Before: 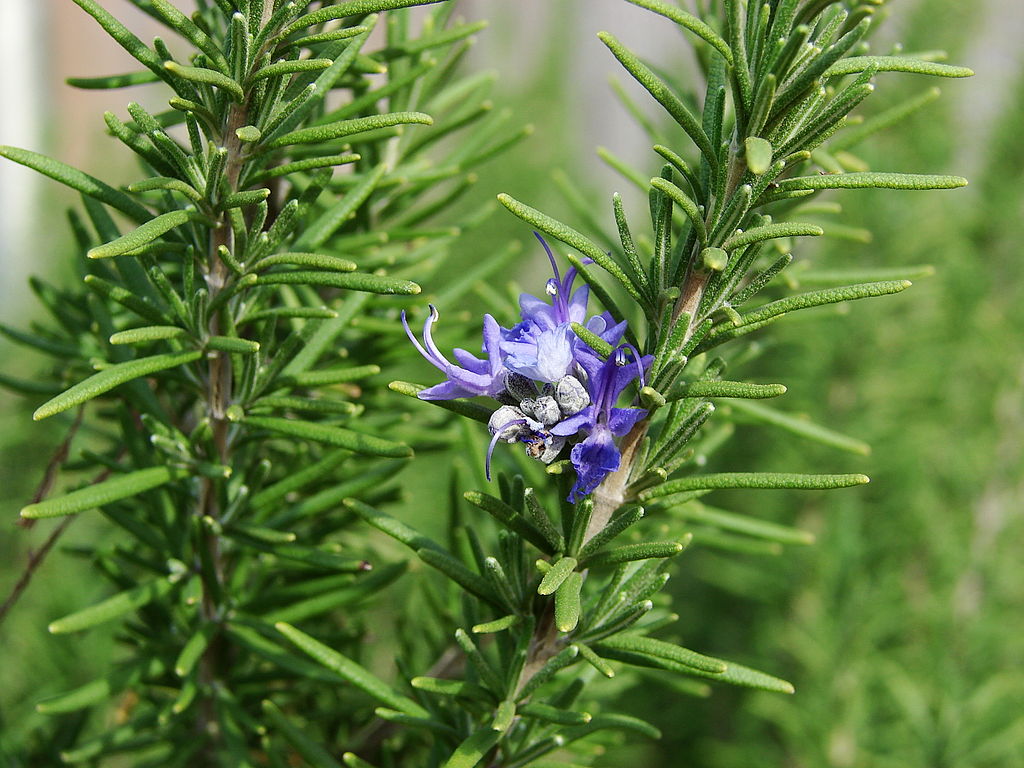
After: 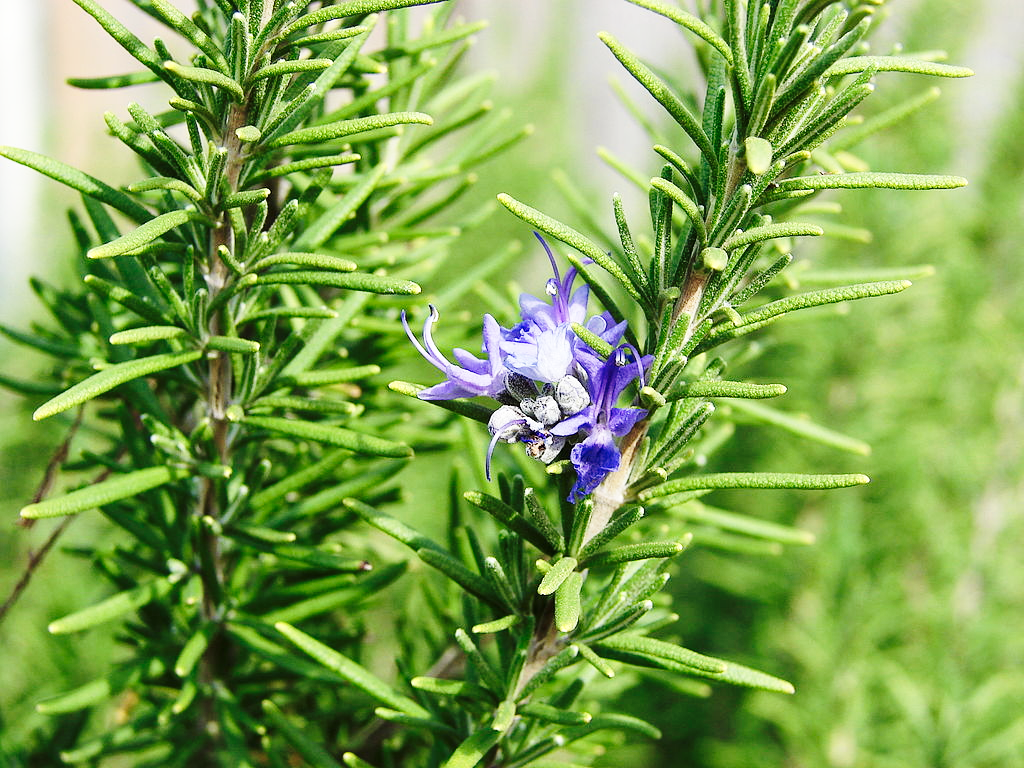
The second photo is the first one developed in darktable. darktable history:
base curve: curves: ch0 [(0, 0) (0.028, 0.03) (0.121, 0.232) (0.46, 0.748) (0.859, 0.968) (1, 1)], preserve colors none
color zones: curves: ch0 [(0, 0.558) (0.143, 0.559) (0.286, 0.529) (0.429, 0.505) (0.571, 0.5) (0.714, 0.5) (0.857, 0.5) (1, 0.558)]; ch1 [(0, 0.469) (0.01, 0.469) (0.12, 0.446) (0.248, 0.469) (0.5, 0.5) (0.748, 0.5) (0.99, 0.469) (1, 0.469)]
